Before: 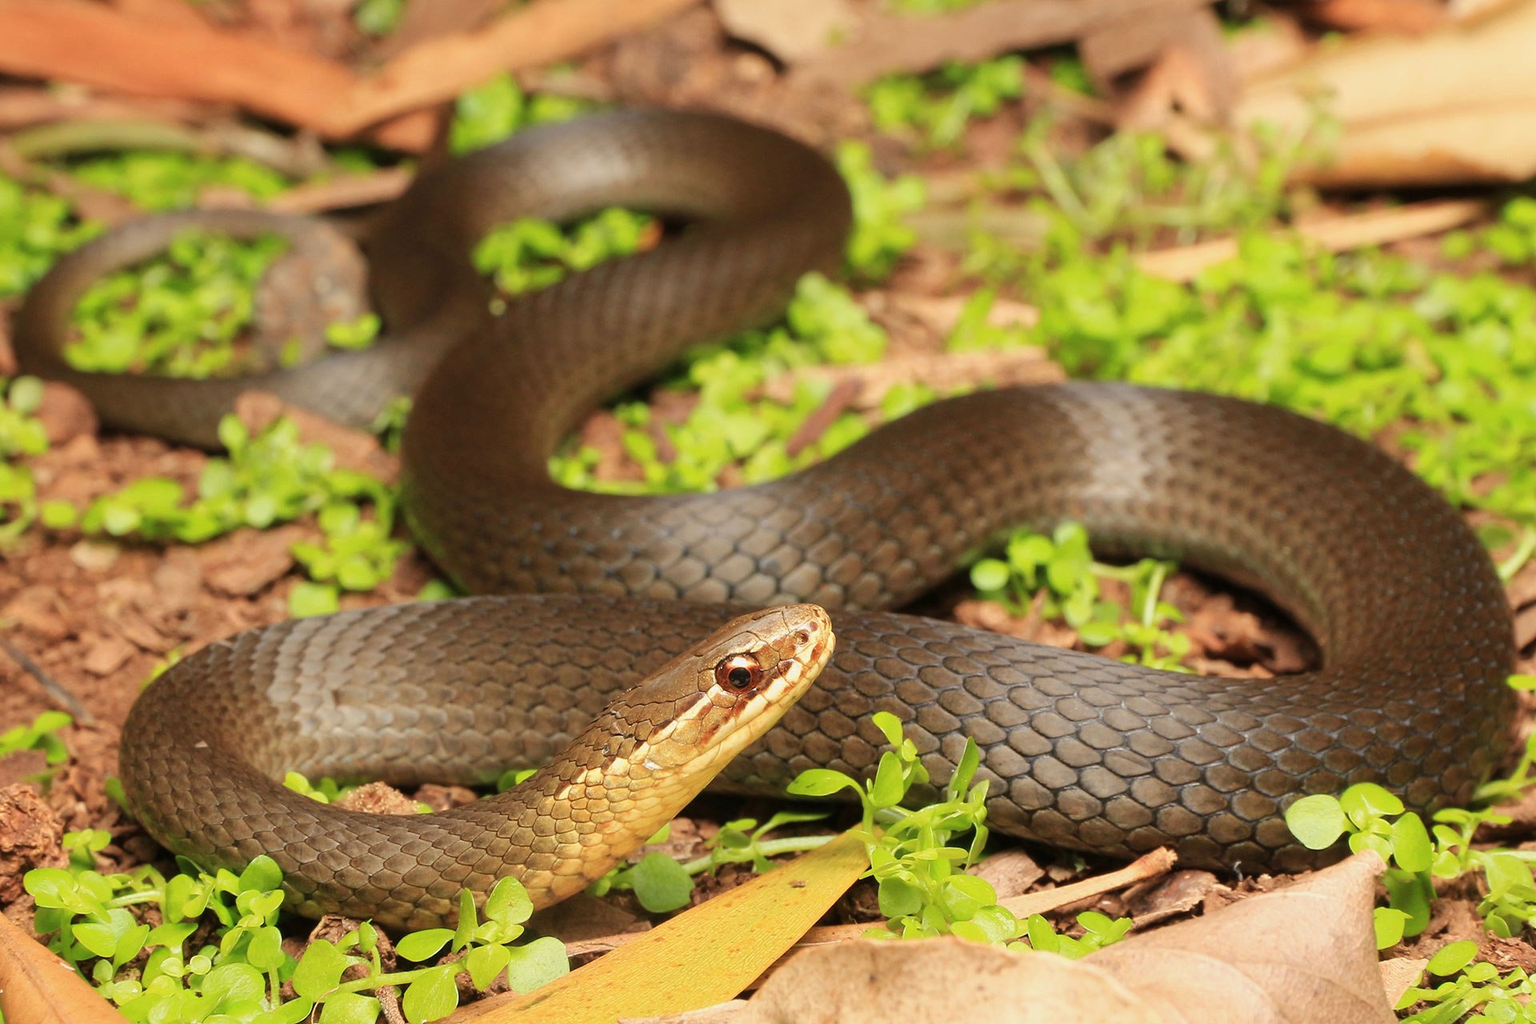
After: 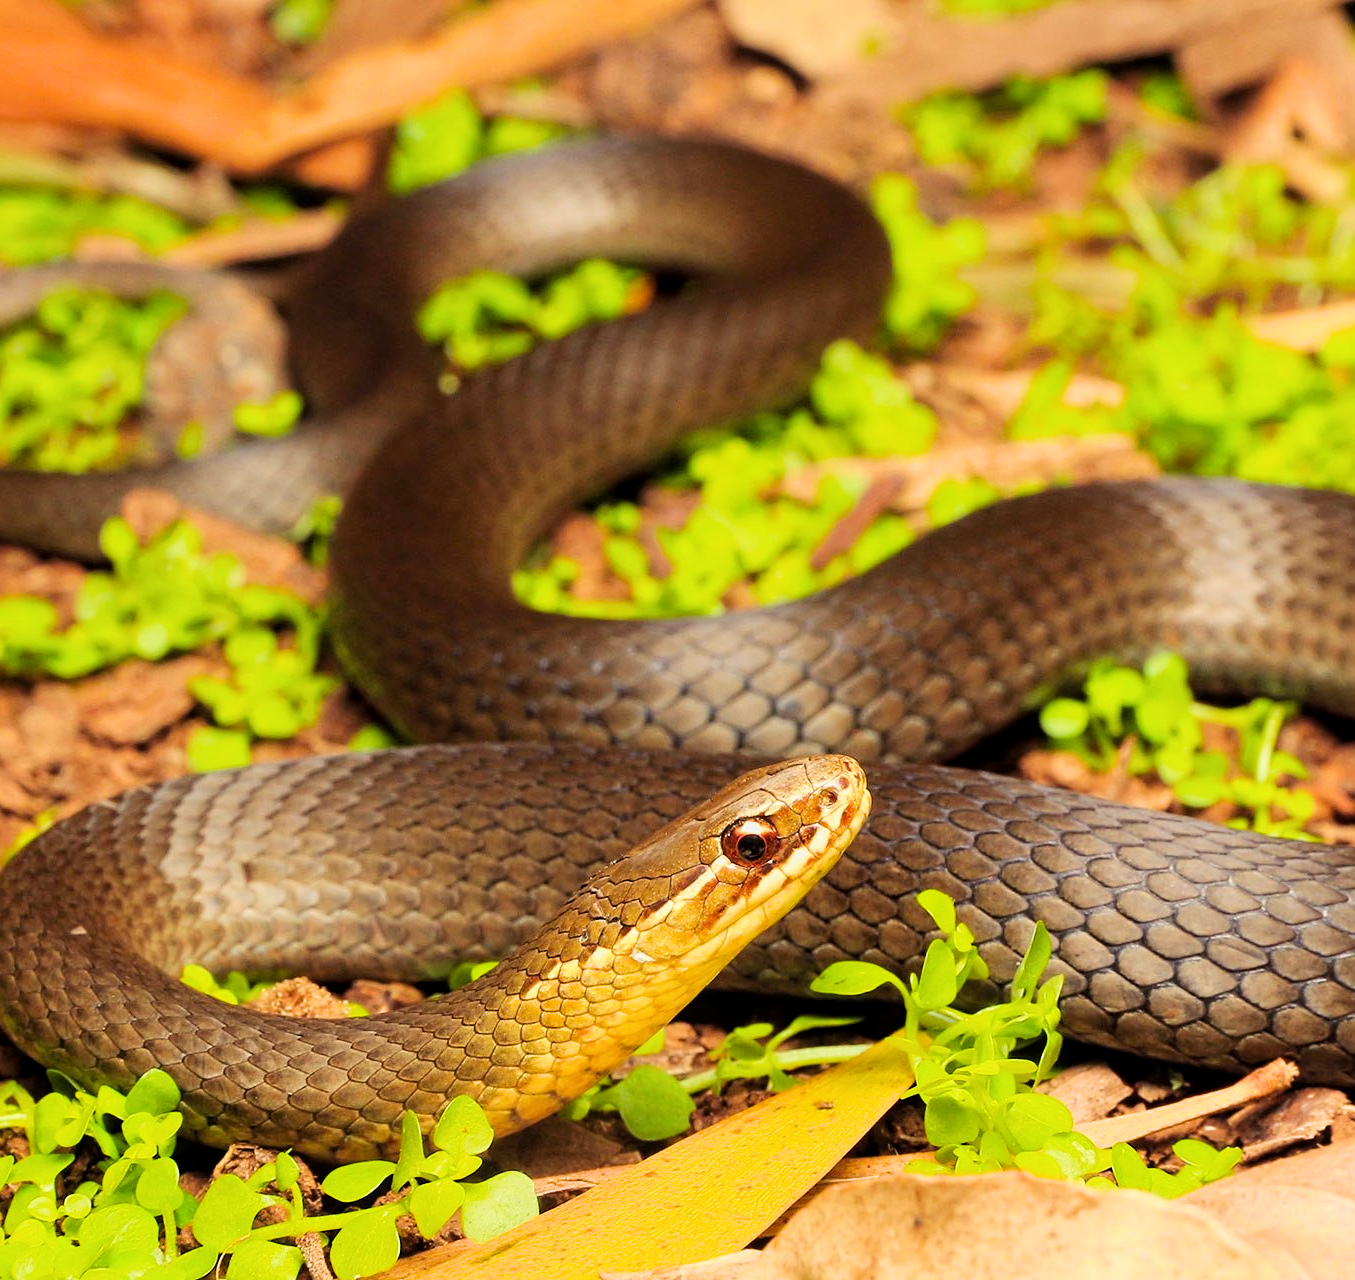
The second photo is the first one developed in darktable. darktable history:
exposure: black level correction 0, exposure 0.199 EV, compensate exposure bias true, compensate highlight preservation false
crop and rotate: left 9.024%, right 20.36%
filmic rgb: black relative exposure -7.65 EV, white relative exposure 4.56 EV, hardness 3.61, color science v6 (2022)
sharpen: amount 0.207
color balance rgb: shadows lift › luminance 0.556%, shadows lift › chroma 6.705%, shadows lift › hue 298.79°, power › hue 328.79°, perceptual saturation grading › global saturation 19.336%, perceptual brilliance grading › global brilliance 21.191%, perceptual brilliance grading › shadows -34.693%, global vibrance 20%
local contrast: highlights 101%, shadows 98%, detail 119%, midtone range 0.2
color calibration: illuminant same as pipeline (D50), adaptation XYZ, x 0.346, y 0.358, temperature 5007.9 K
